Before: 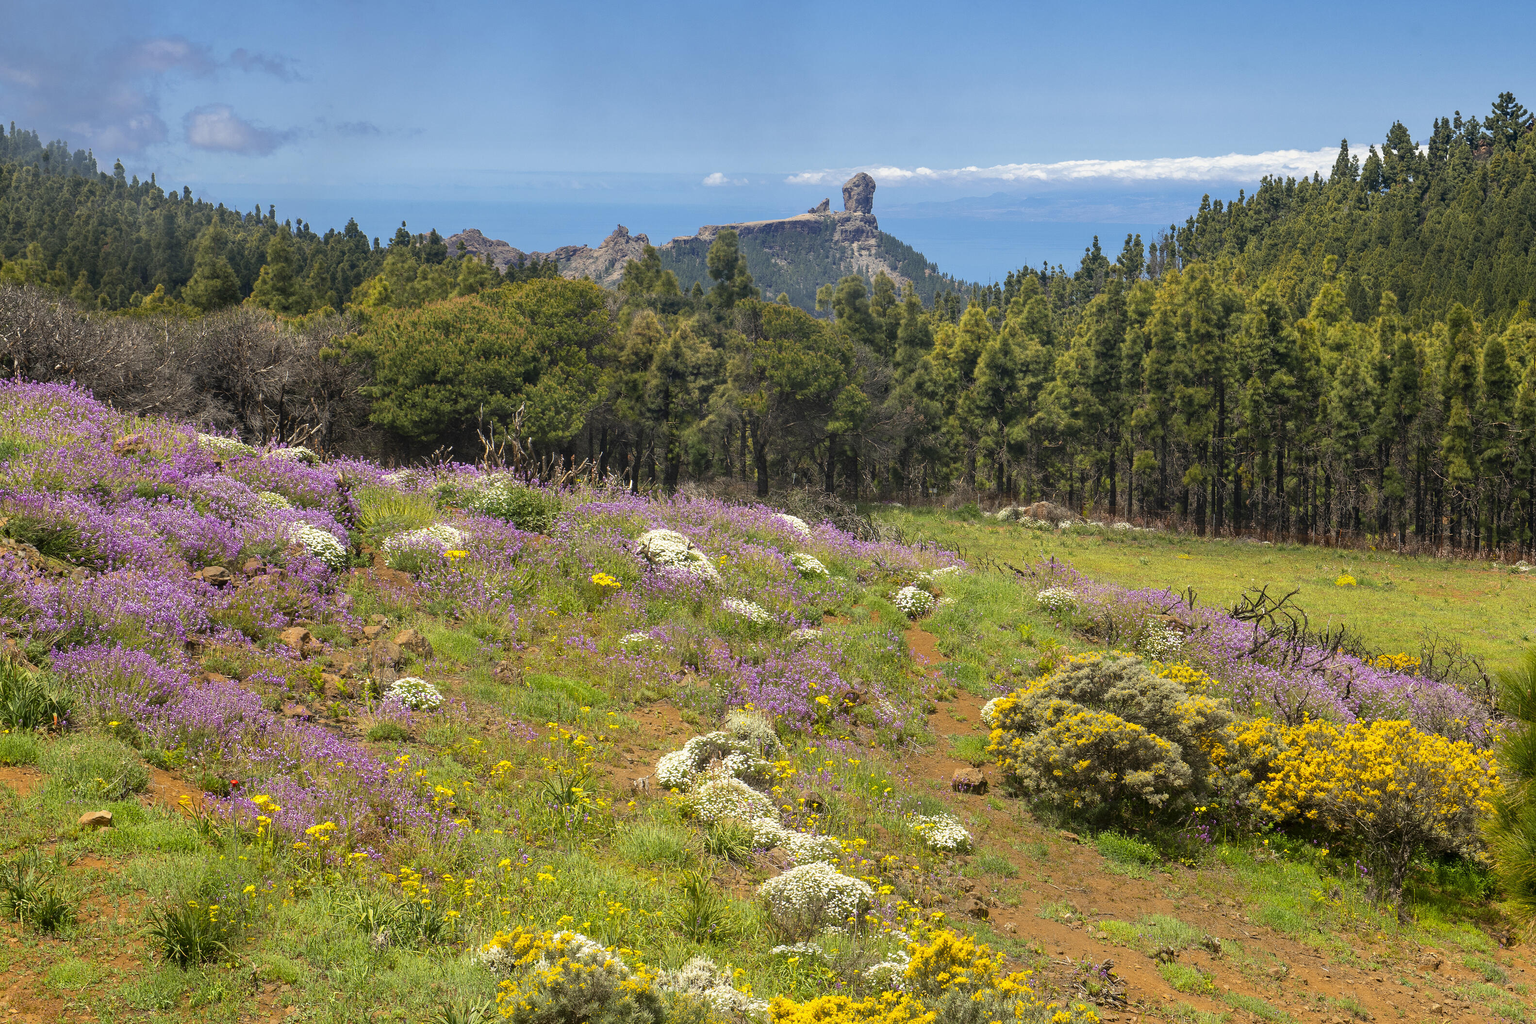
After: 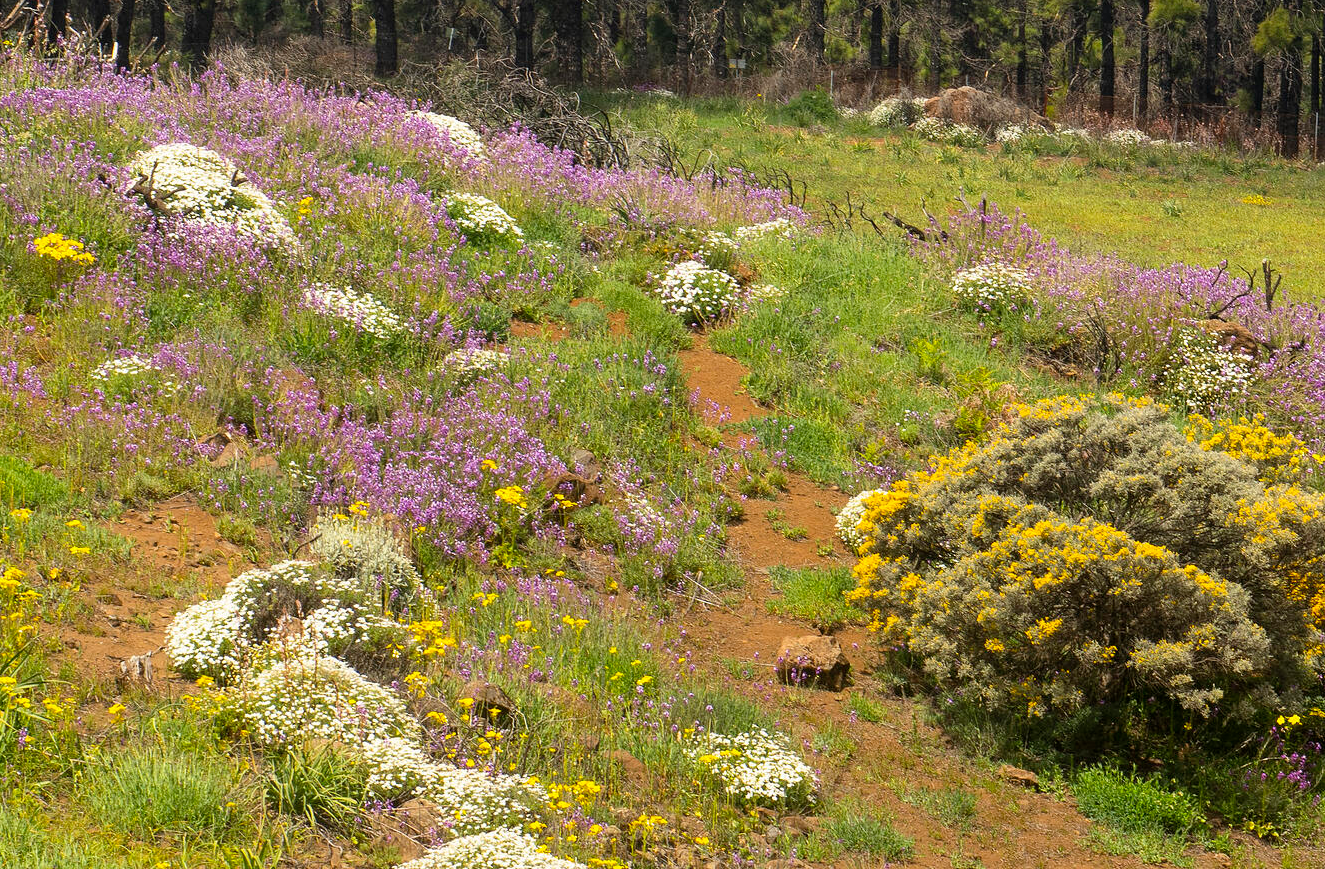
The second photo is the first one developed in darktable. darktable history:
crop: left 37.441%, top 44.923%, right 20.669%, bottom 13.858%
